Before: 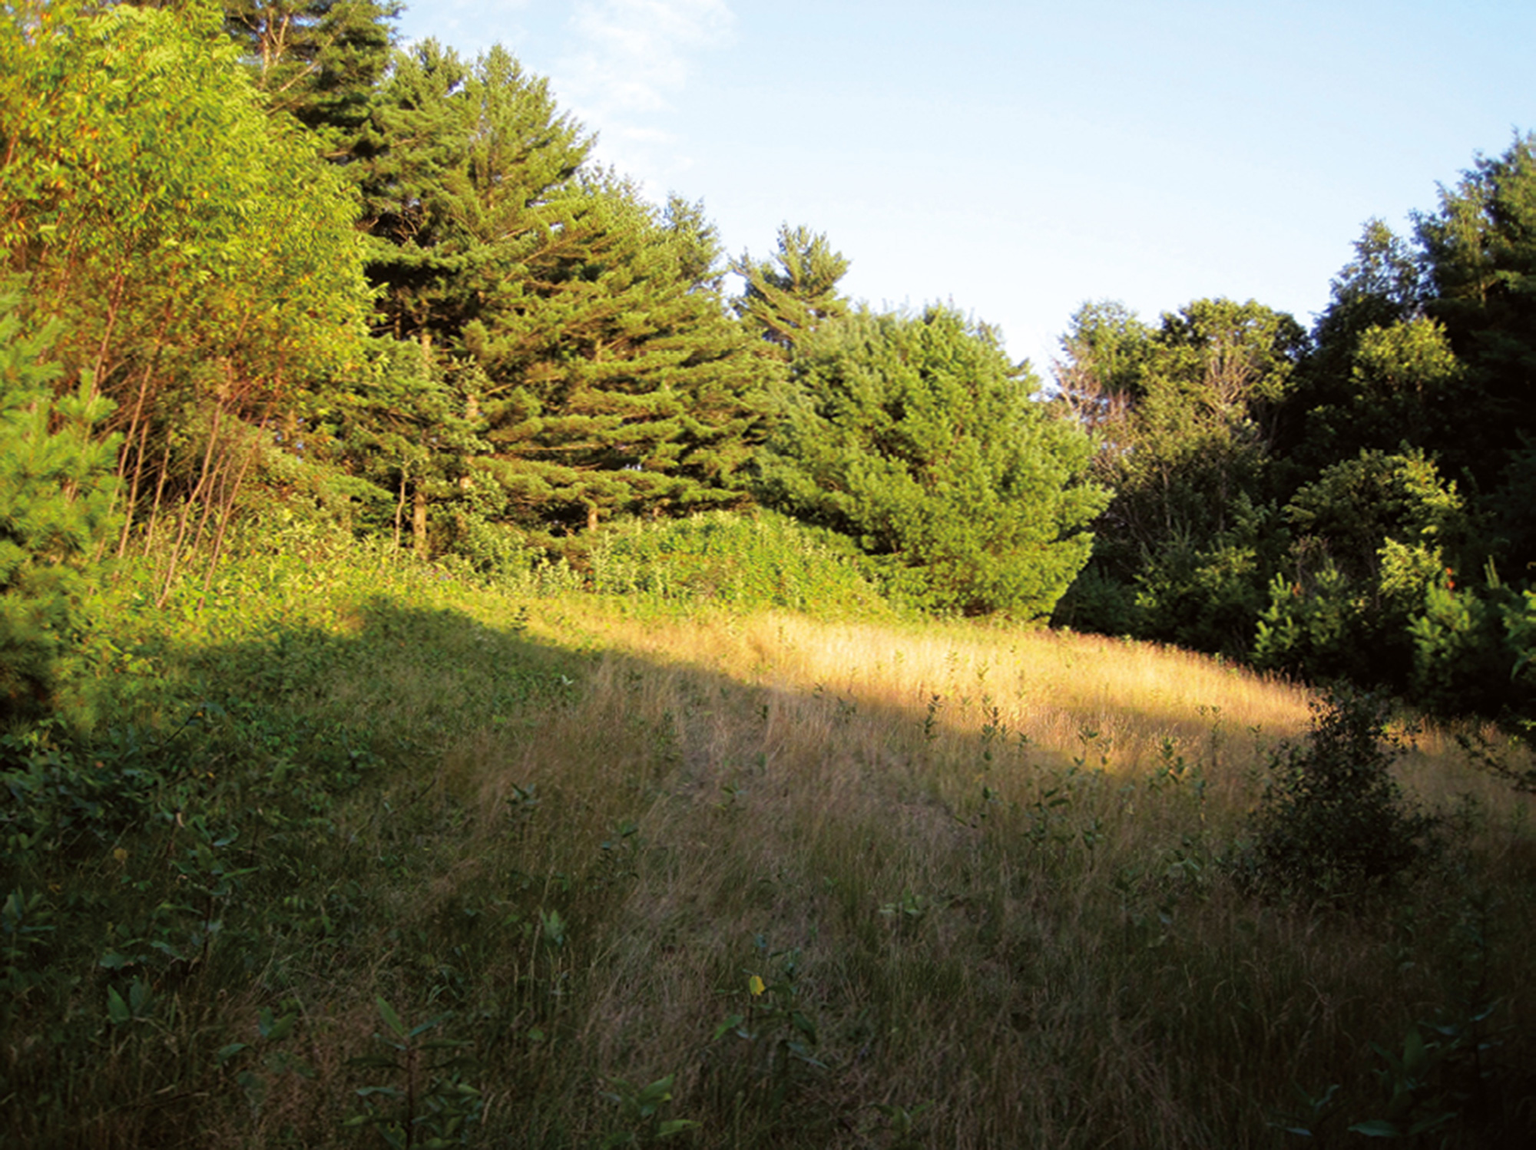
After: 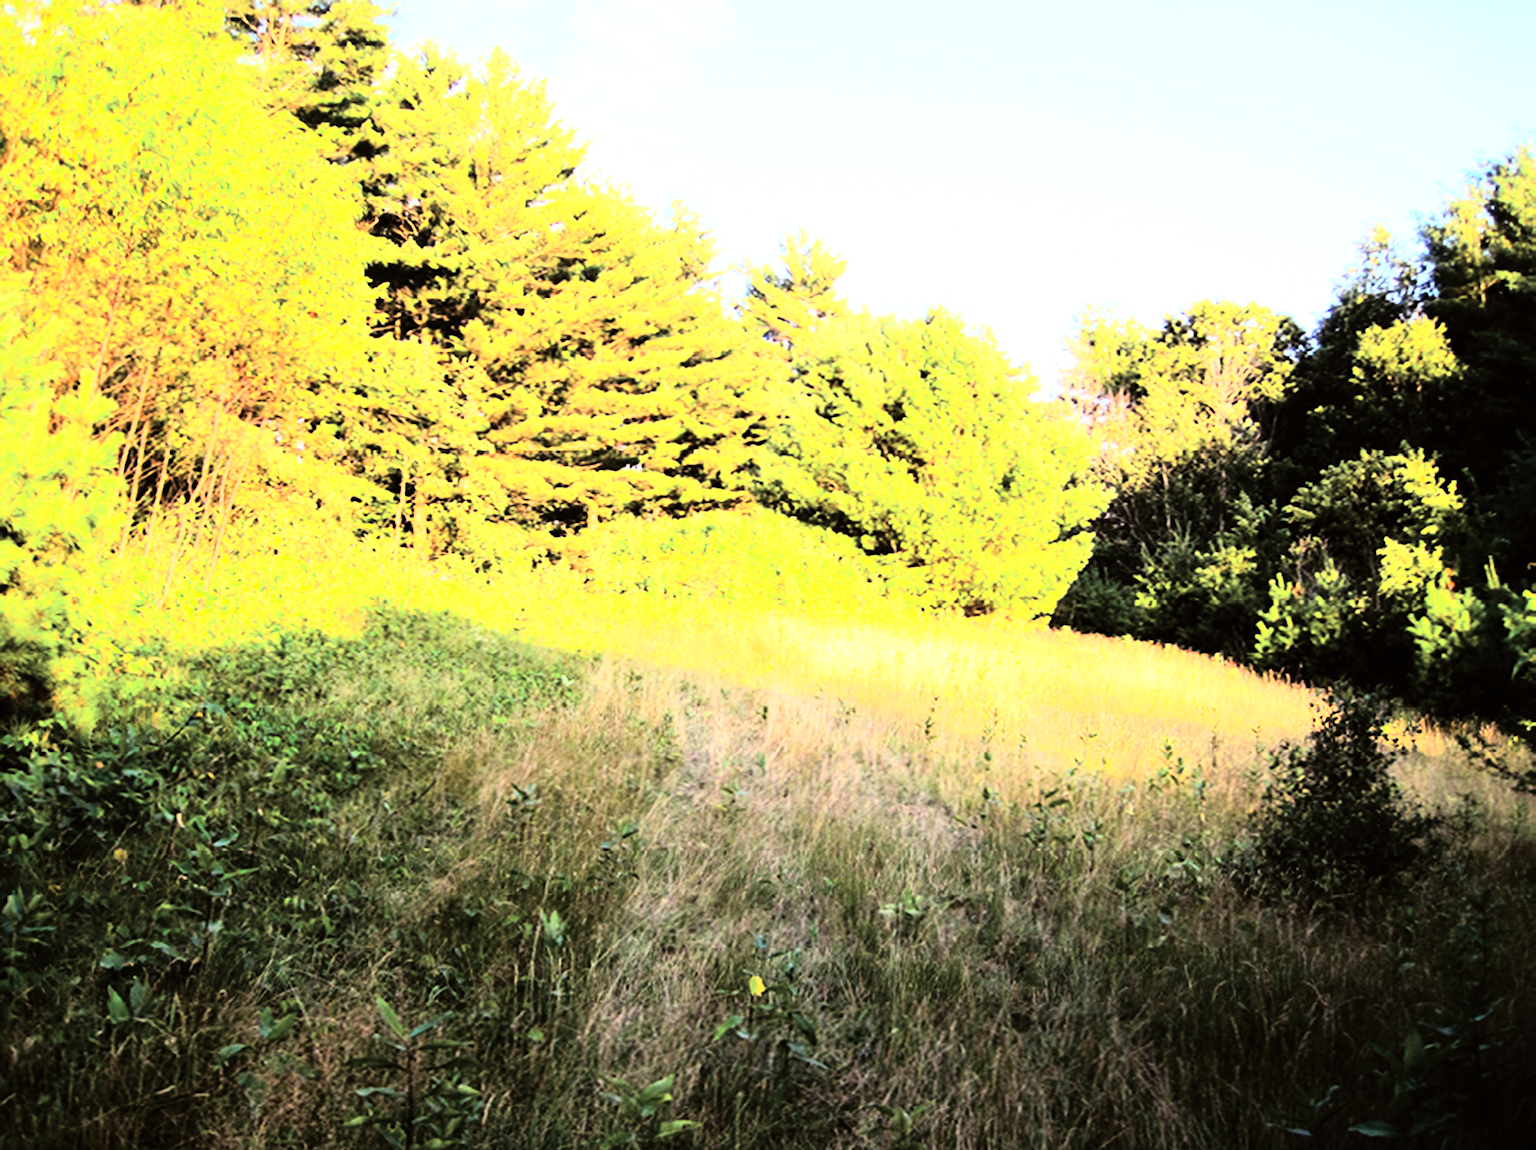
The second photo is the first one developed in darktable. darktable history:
exposure: black level correction 0, exposure 1.1 EV, compensate exposure bias true, compensate highlight preservation false
rgb curve: curves: ch0 [(0, 0) (0.21, 0.15) (0.24, 0.21) (0.5, 0.75) (0.75, 0.96) (0.89, 0.99) (1, 1)]; ch1 [(0, 0.02) (0.21, 0.13) (0.25, 0.2) (0.5, 0.67) (0.75, 0.9) (0.89, 0.97) (1, 1)]; ch2 [(0, 0.02) (0.21, 0.13) (0.25, 0.2) (0.5, 0.67) (0.75, 0.9) (0.89, 0.97) (1, 1)], compensate middle gray true
